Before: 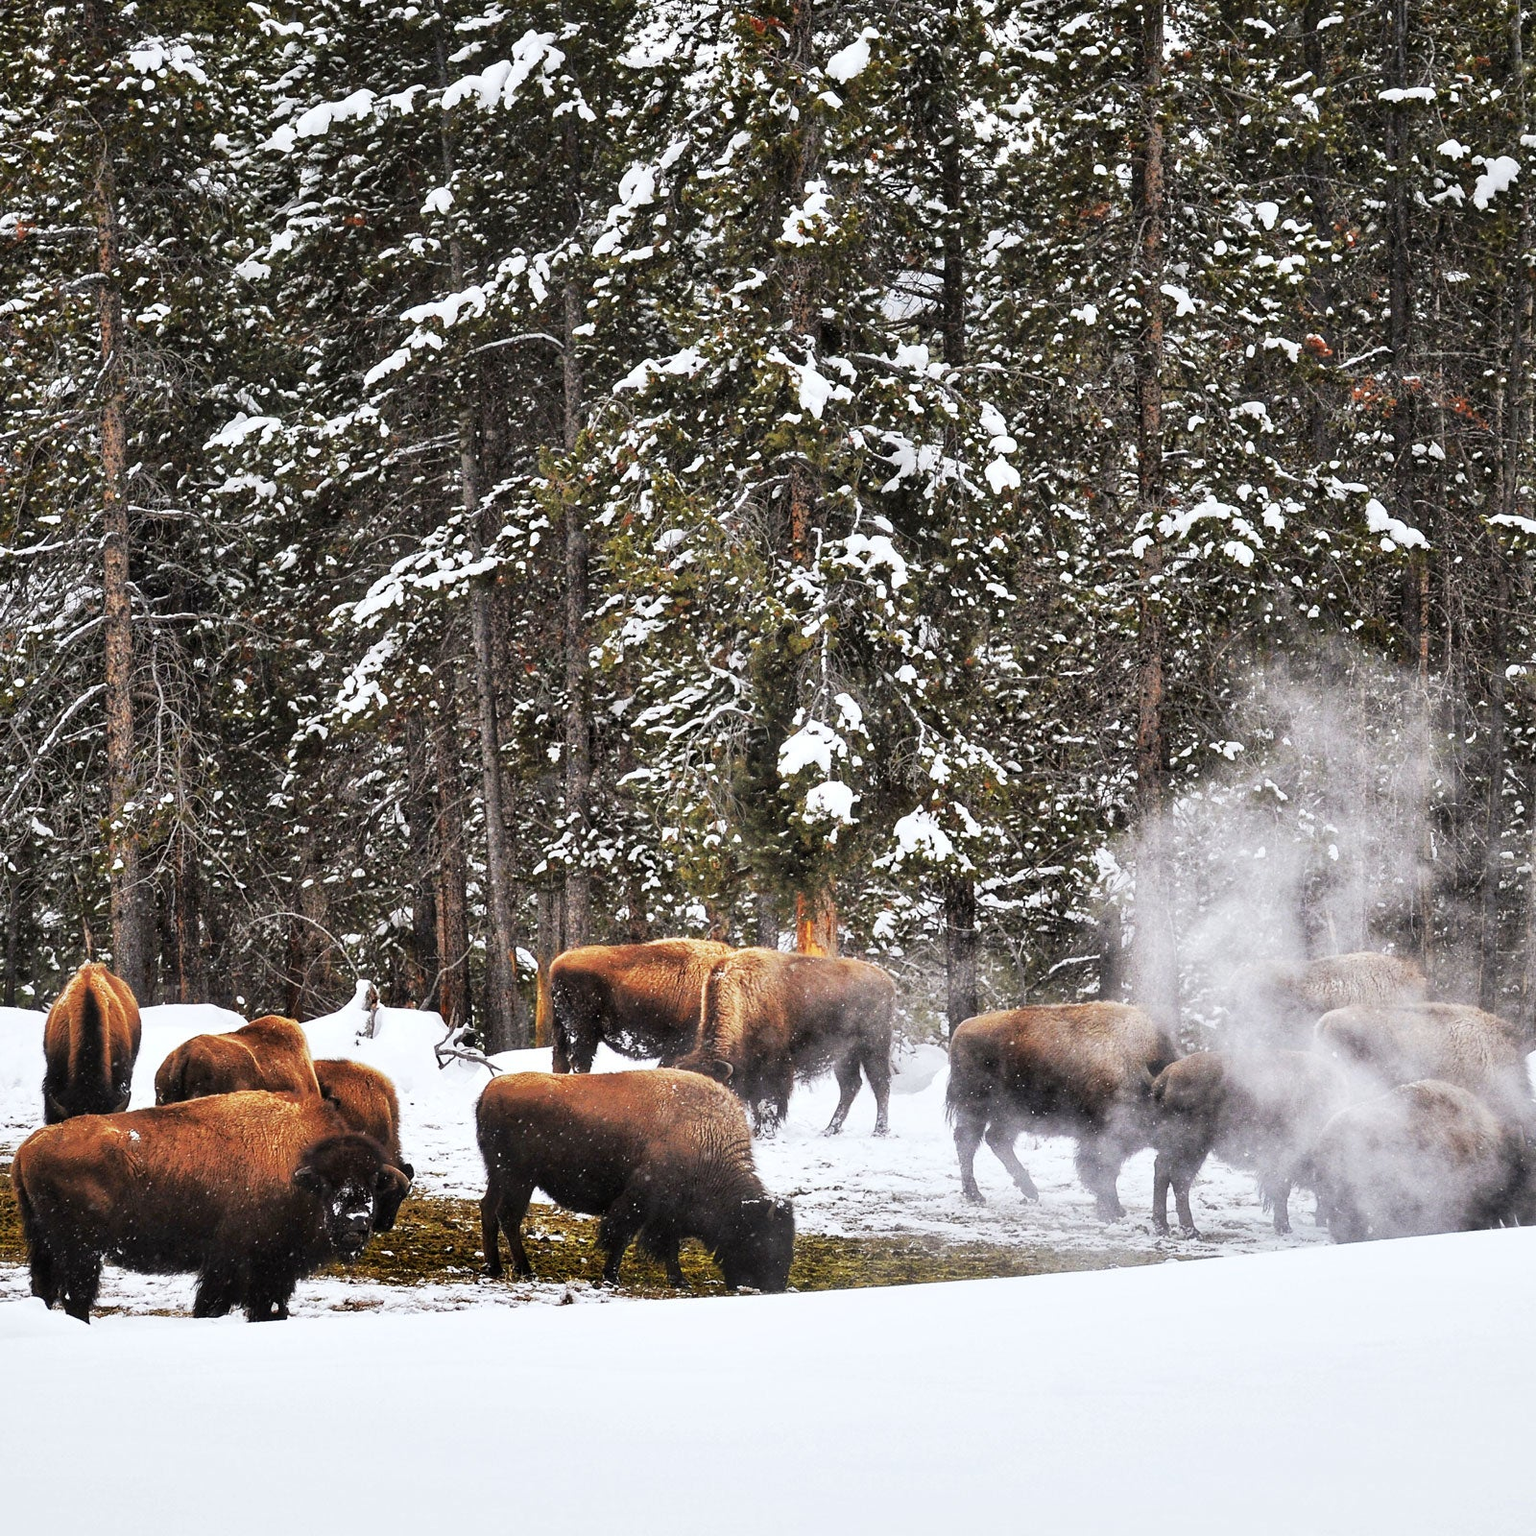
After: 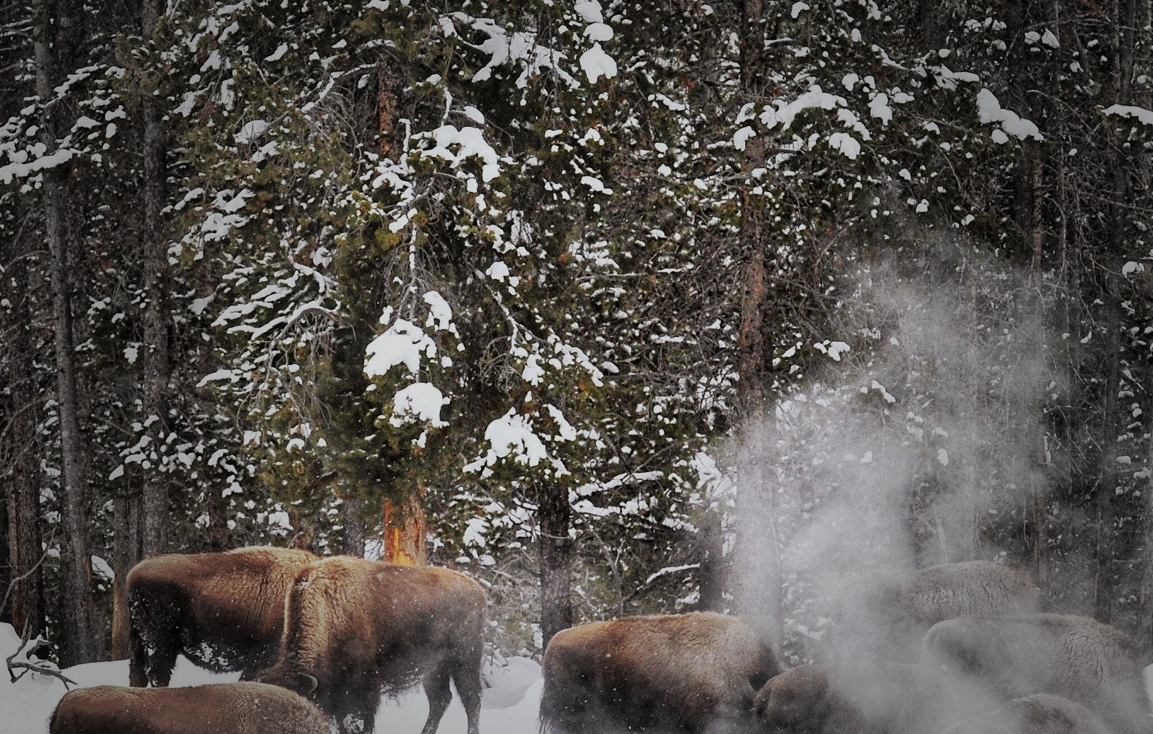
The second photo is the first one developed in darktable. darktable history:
crop and rotate: left 27.93%, top 26.989%, bottom 27.13%
exposure: exposure -0.562 EV, compensate exposure bias true, compensate highlight preservation false
vignetting: fall-off start 39.91%, fall-off radius 41.25%
